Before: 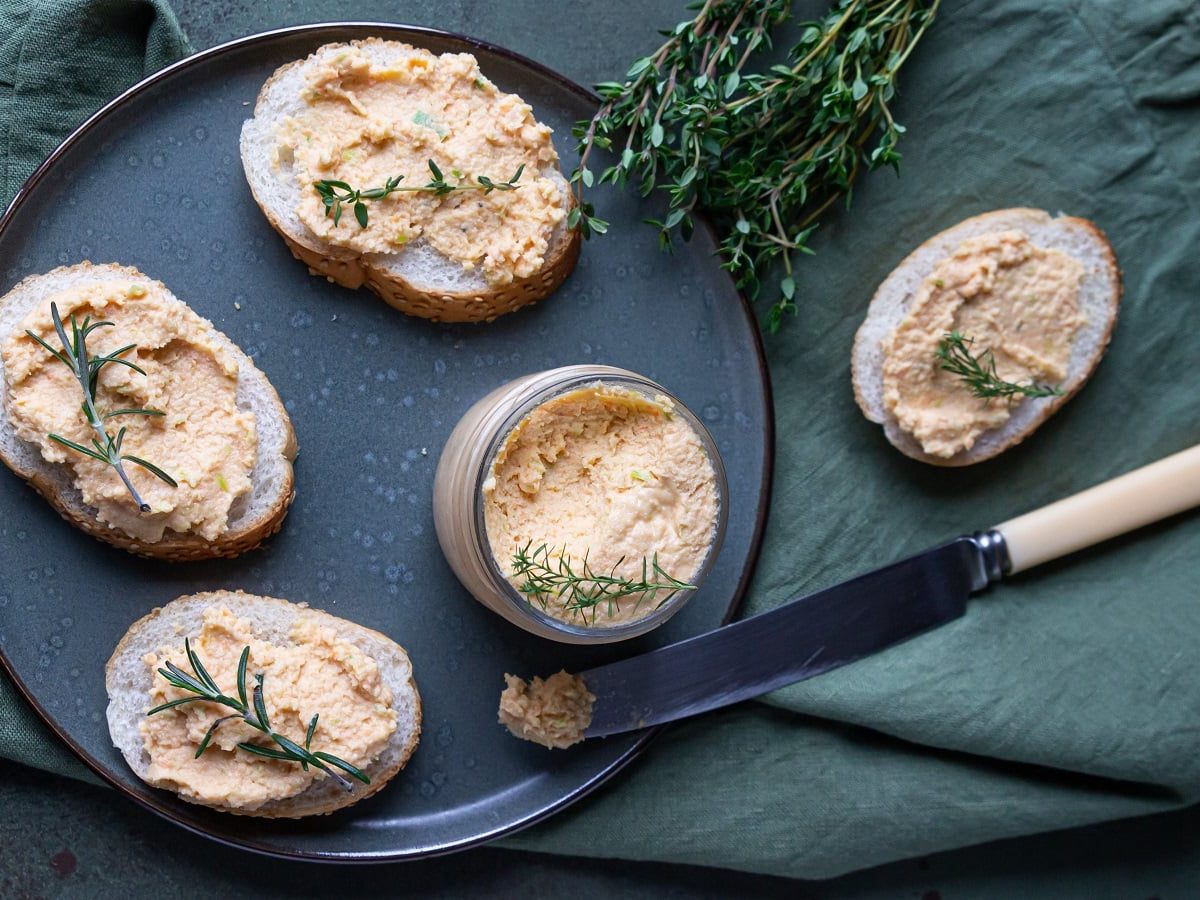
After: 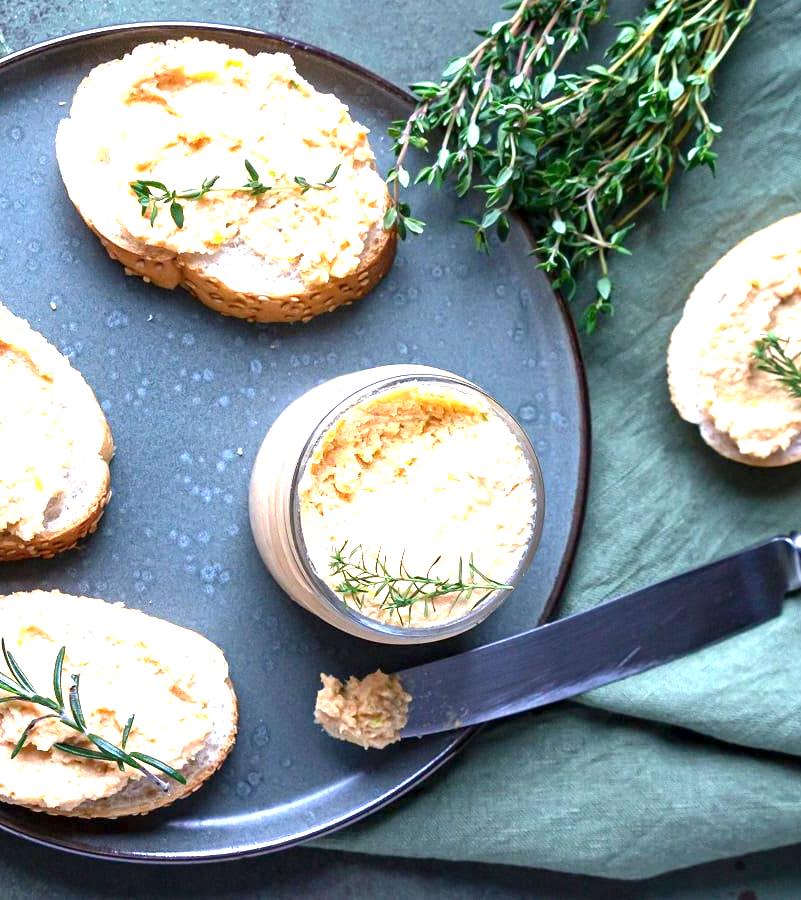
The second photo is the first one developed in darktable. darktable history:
crop: left 15.411%, right 17.837%
tone equalizer: -8 EV 0.074 EV, smoothing diameter 24.98%, edges refinement/feathering 11.46, preserve details guided filter
exposure: black level correction 0.001, exposure 1.711 EV, compensate highlight preservation false
